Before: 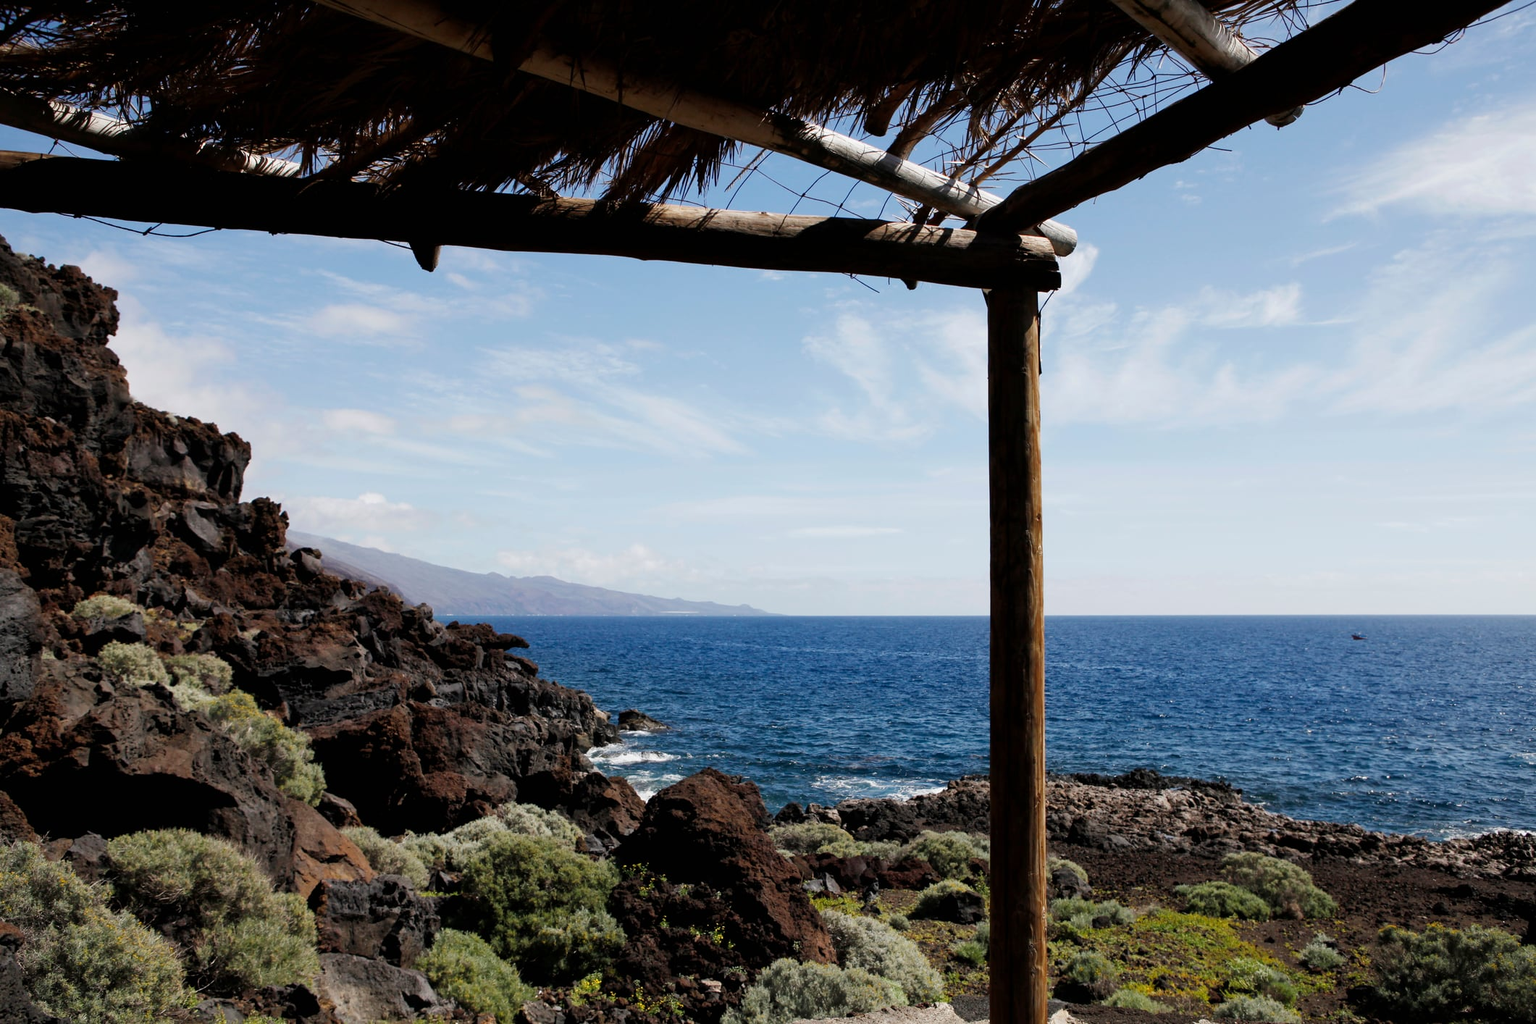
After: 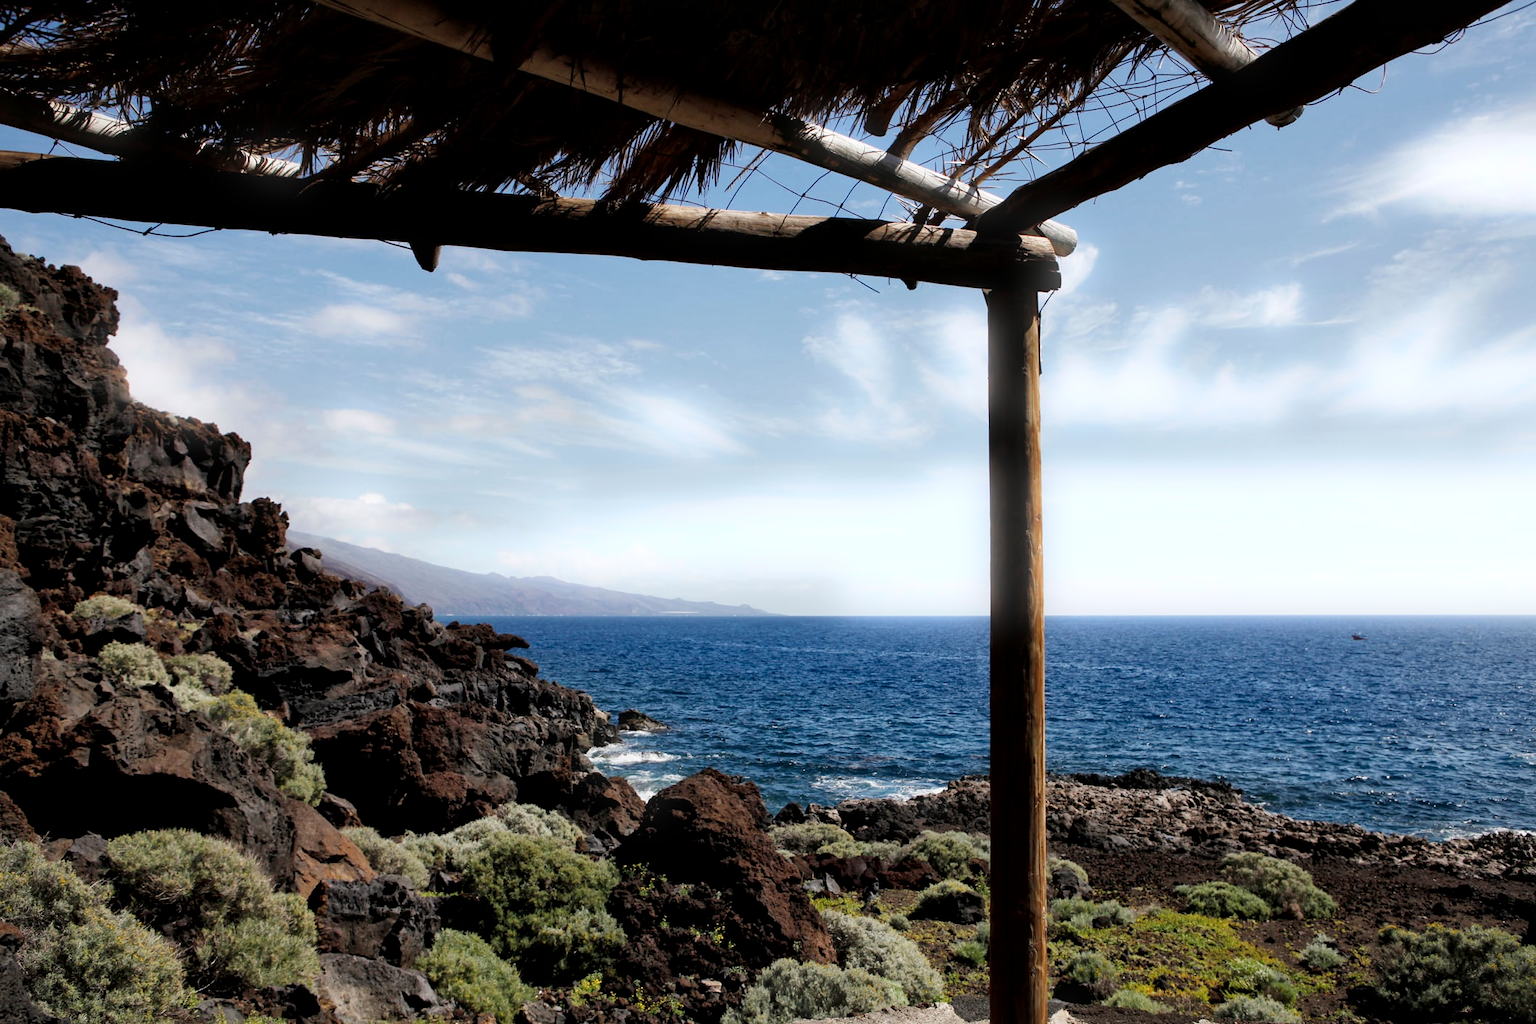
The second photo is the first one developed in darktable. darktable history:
bloom: size 5%, threshold 95%, strength 15%
local contrast: mode bilateral grid, contrast 20, coarseness 50, detail 141%, midtone range 0.2
